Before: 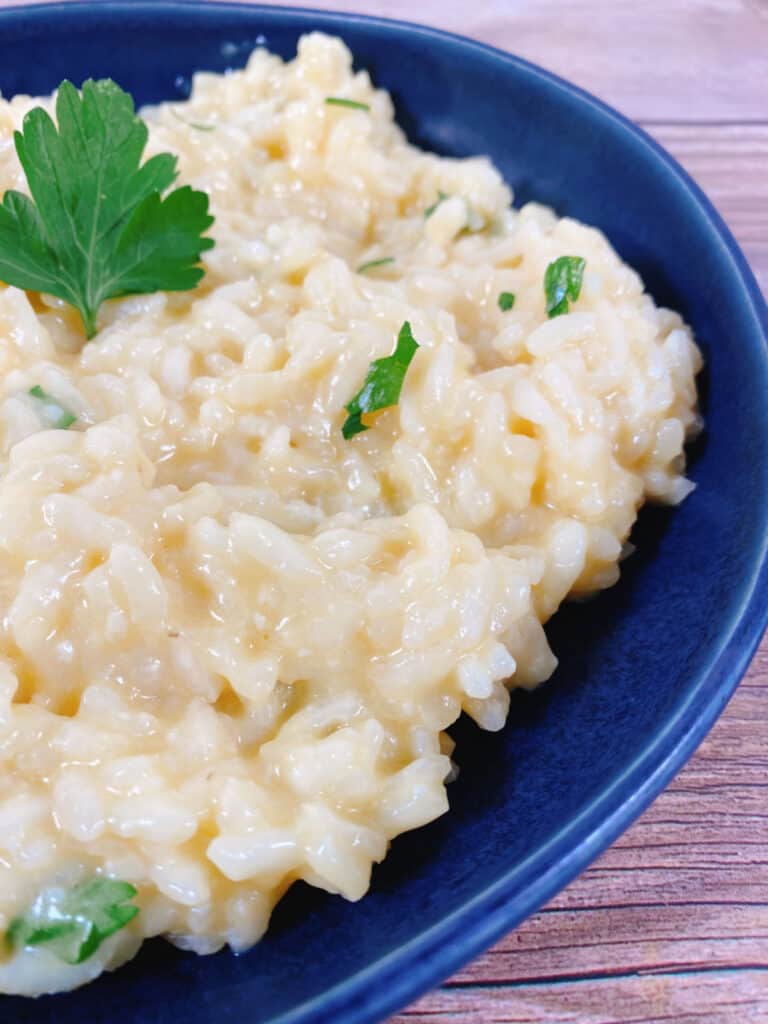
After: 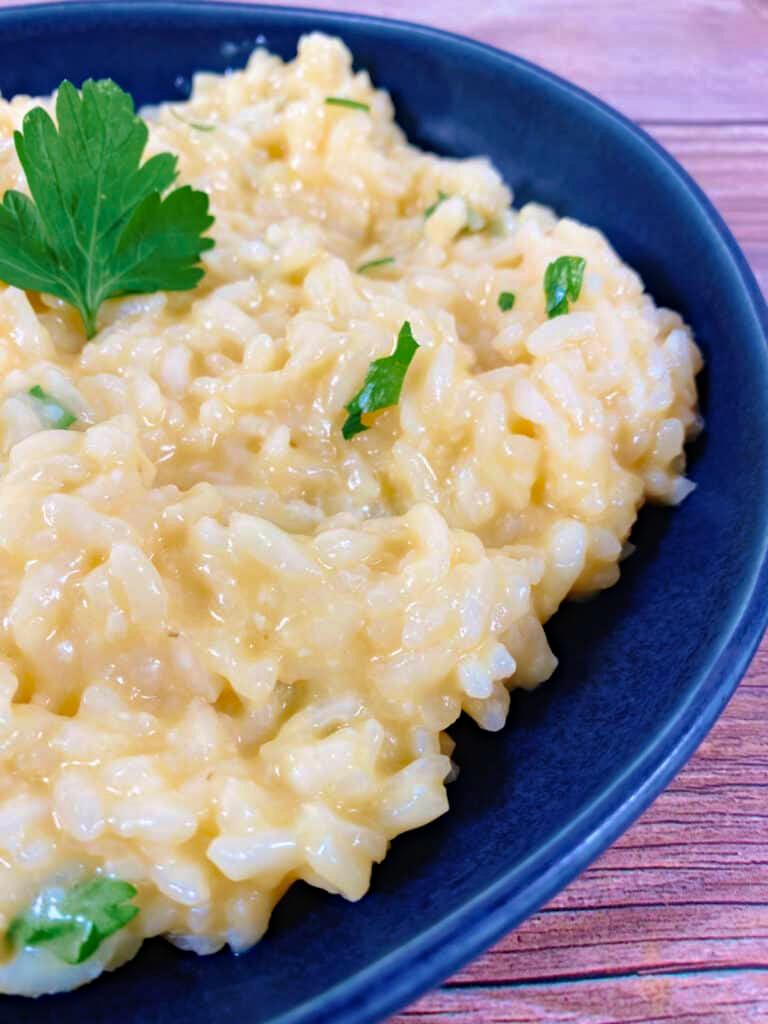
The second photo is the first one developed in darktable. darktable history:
velvia: strength 44.42%
haze removal: compatibility mode true, adaptive false
base curve: curves: ch0 [(0, 0) (0.472, 0.455) (1, 1)], preserve colors none
